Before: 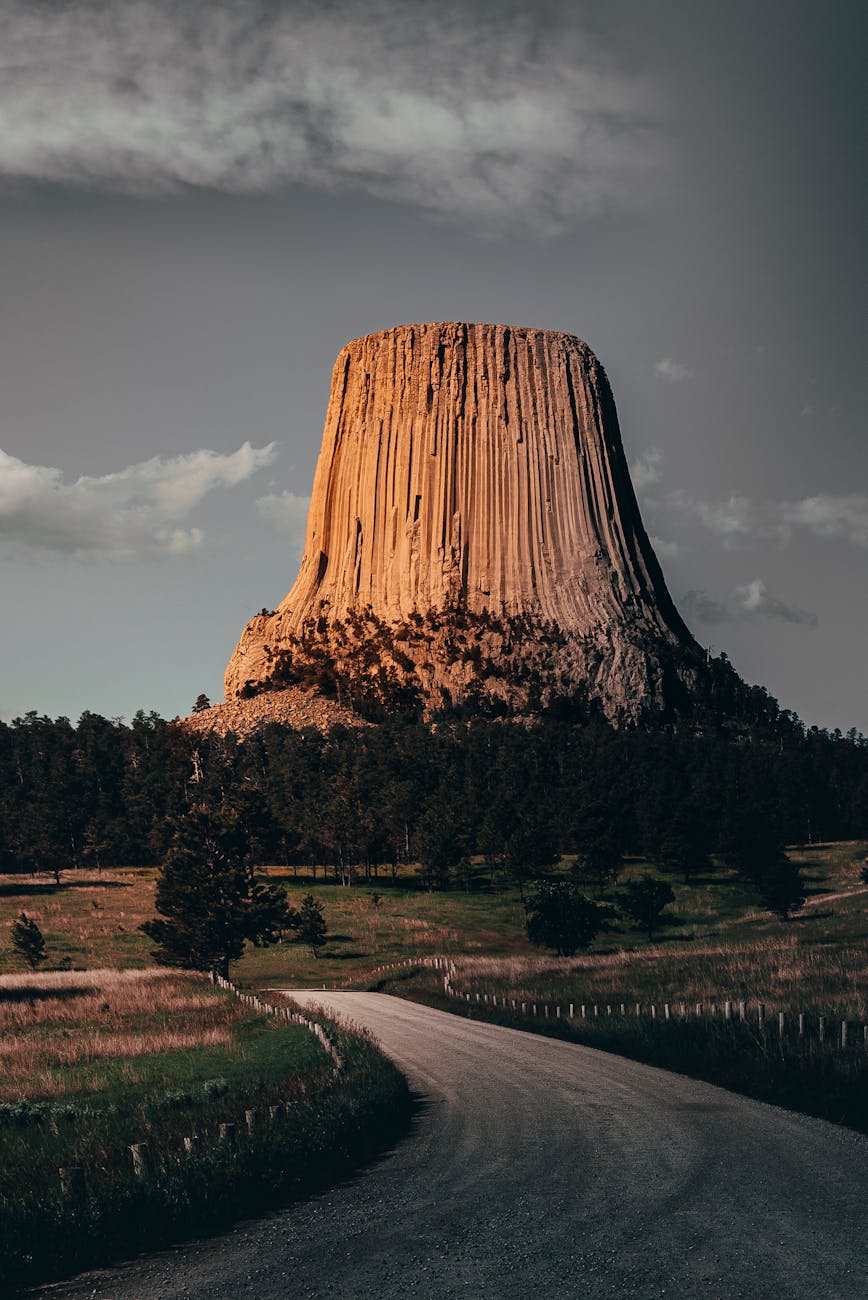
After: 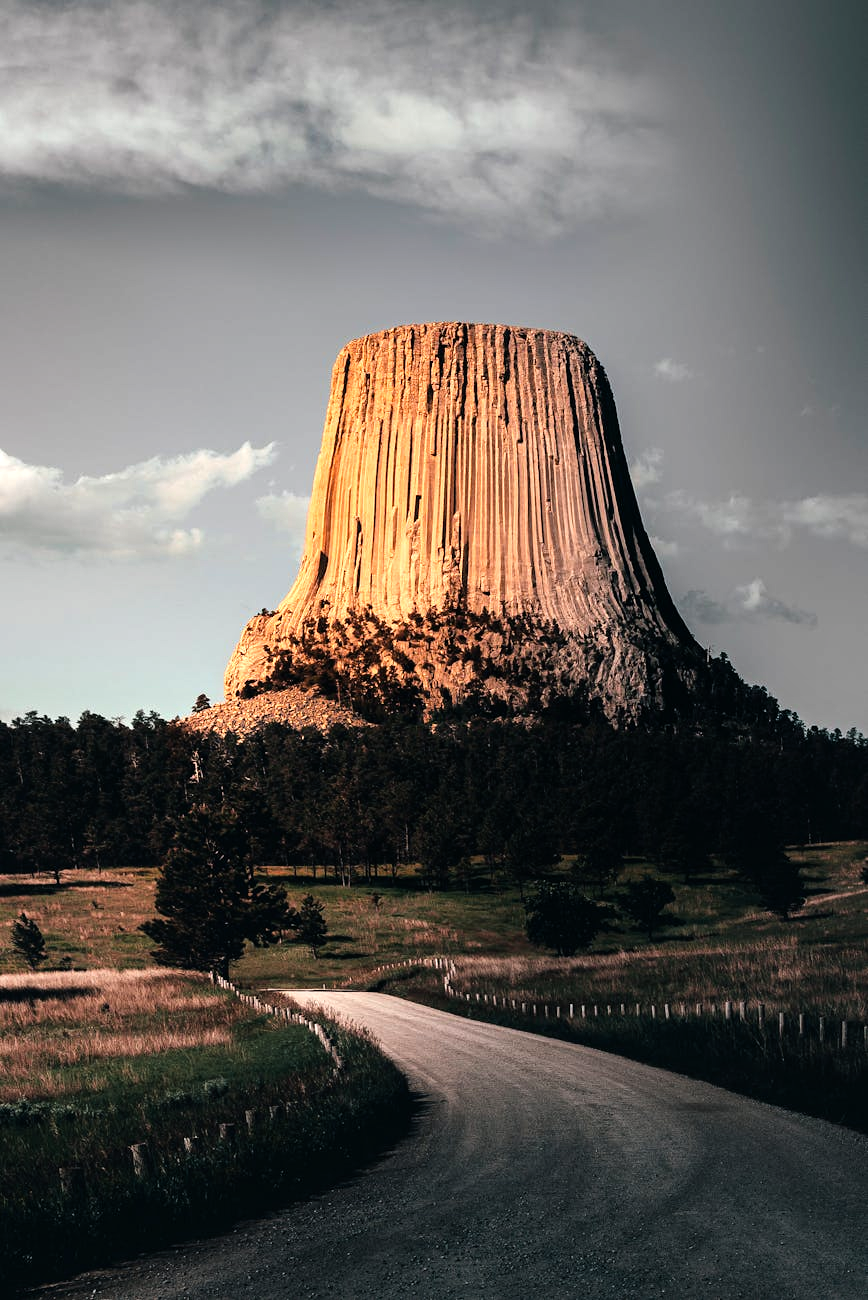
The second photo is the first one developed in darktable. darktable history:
tone equalizer: -8 EV -1.05 EV, -7 EV -1.02 EV, -6 EV -0.834 EV, -5 EV -0.538 EV, -3 EV 0.546 EV, -2 EV 0.878 EV, -1 EV 0.999 EV, +0 EV 1.05 EV
